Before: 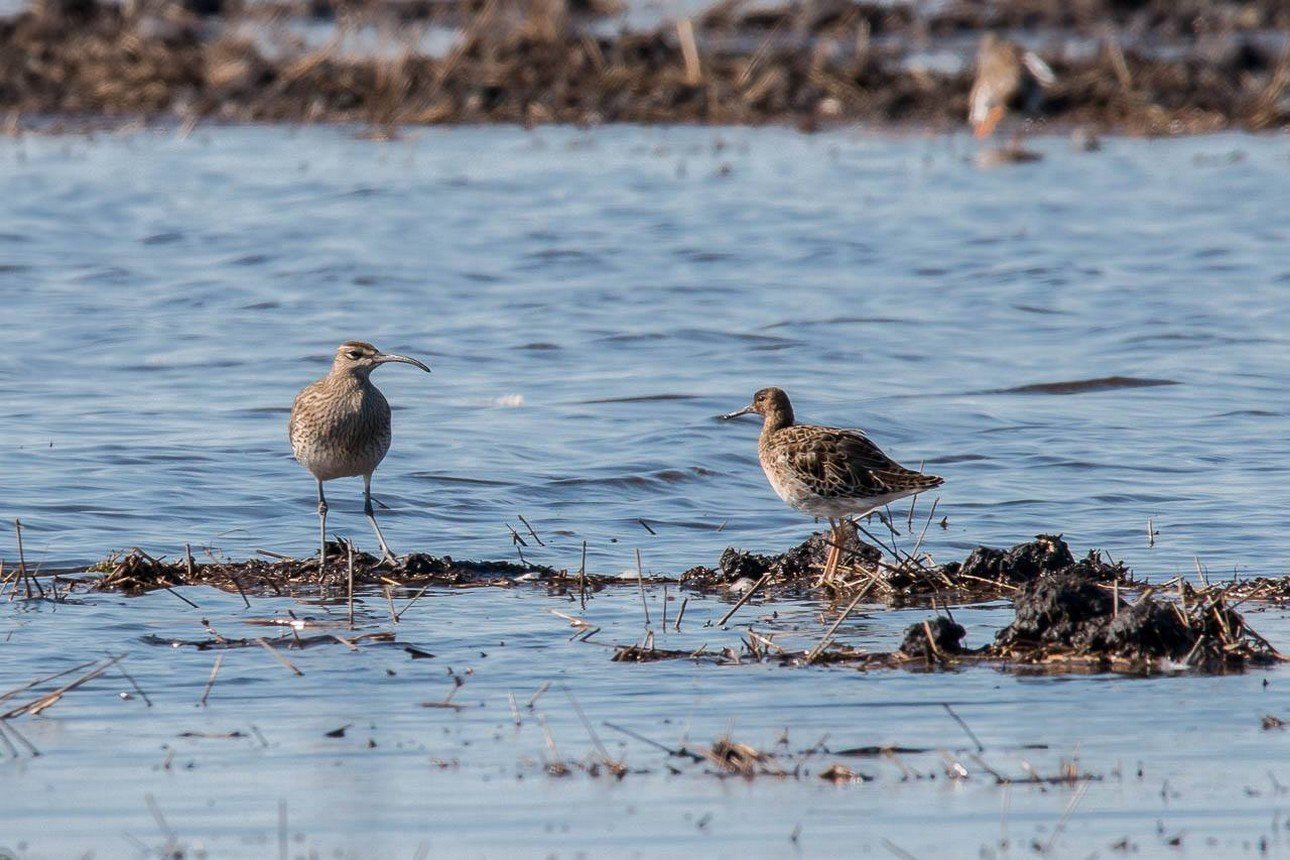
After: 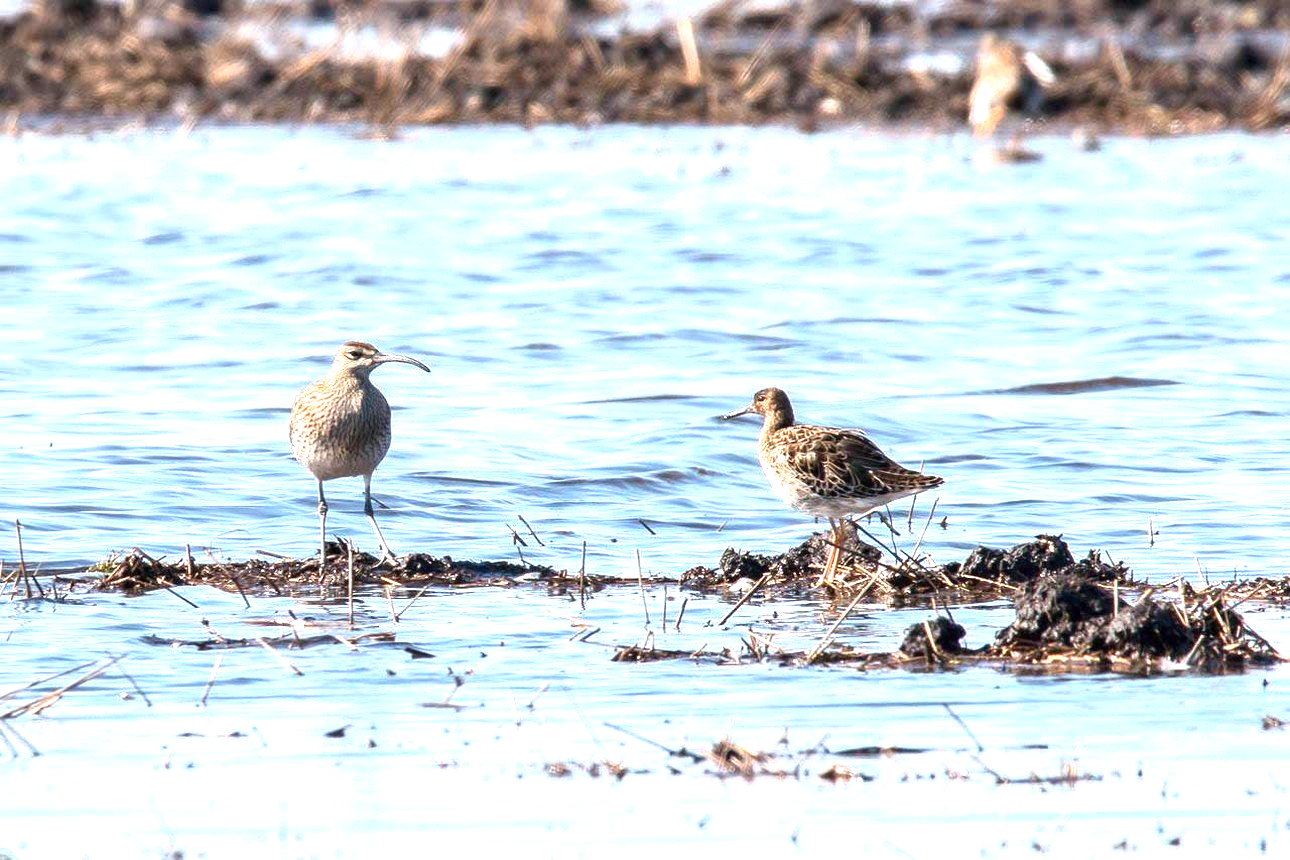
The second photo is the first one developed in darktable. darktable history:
exposure: exposure 1.5 EV, compensate highlight preservation false
